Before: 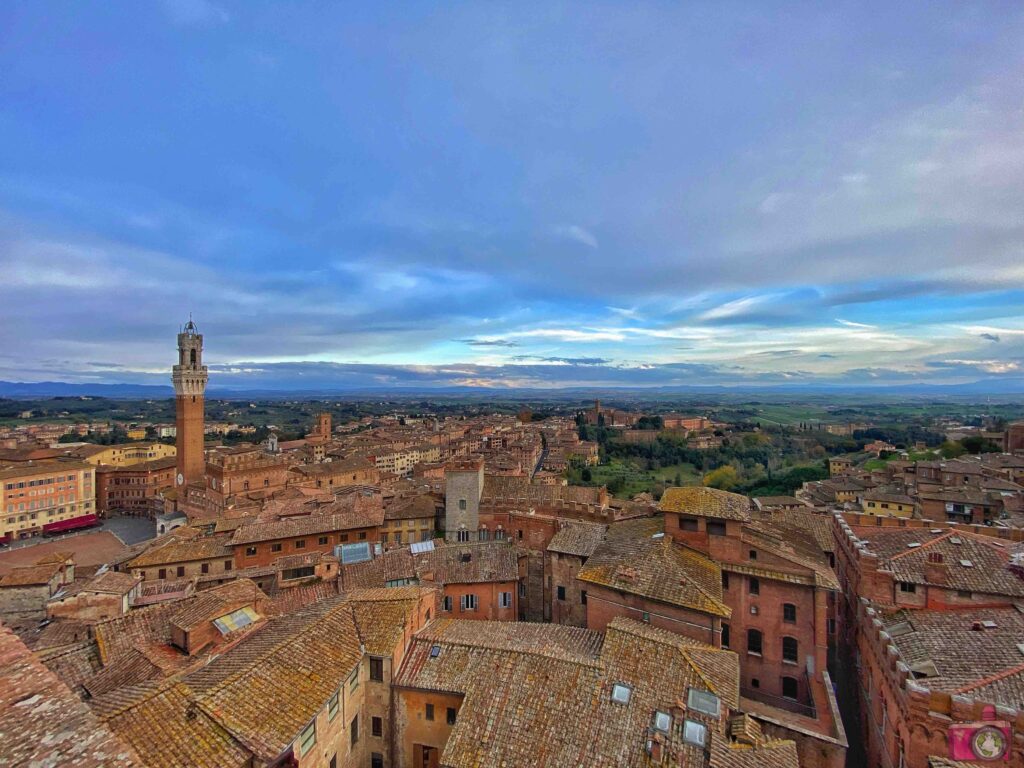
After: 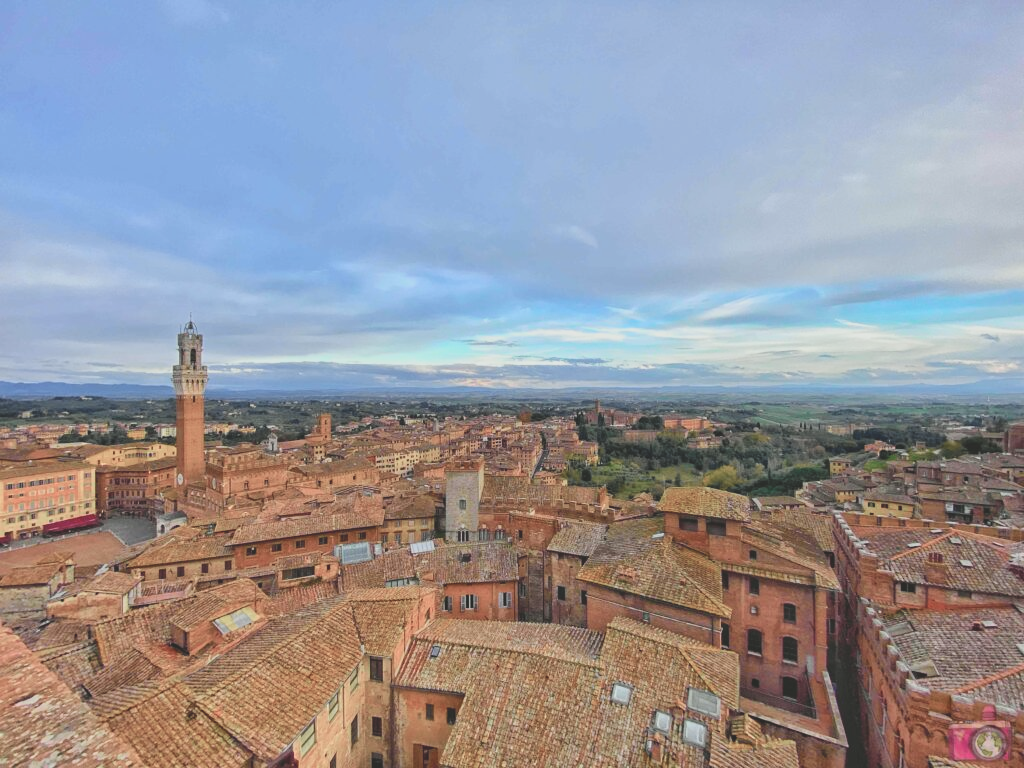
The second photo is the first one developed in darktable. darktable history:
exposure: black level correction -0.036, exposure -0.497 EV, compensate highlight preservation false
shadows and highlights: shadows 20.55, highlights -20.99, soften with gaussian
tone curve: curves: ch0 [(0, 0.023) (0.113, 0.081) (0.204, 0.197) (0.498, 0.608) (0.709, 0.819) (0.984, 0.961)]; ch1 [(0, 0) (0.172, 0.123) (0.317, 0.272) (0.414, 0.382) (0.476, 0.479) (0.505, 0.501) (0.528, 0.54) (0.618, 0.647) (0.709, 0.764) (1, 1)]; ch2 [(0, 0) (0.411, 0.424) (0.492, 0.502) (0.521, 0.521) (0.55, 0.576) (0.686, 0.638) (1, 1)], color space Lab, independent channels, preserve colors none
